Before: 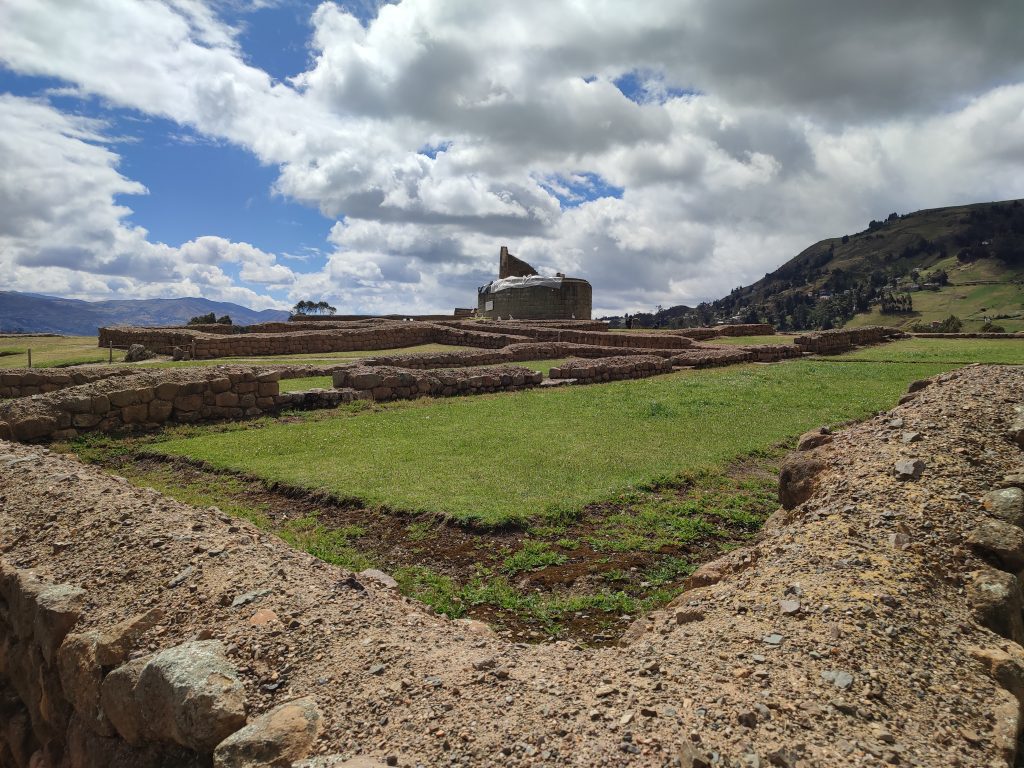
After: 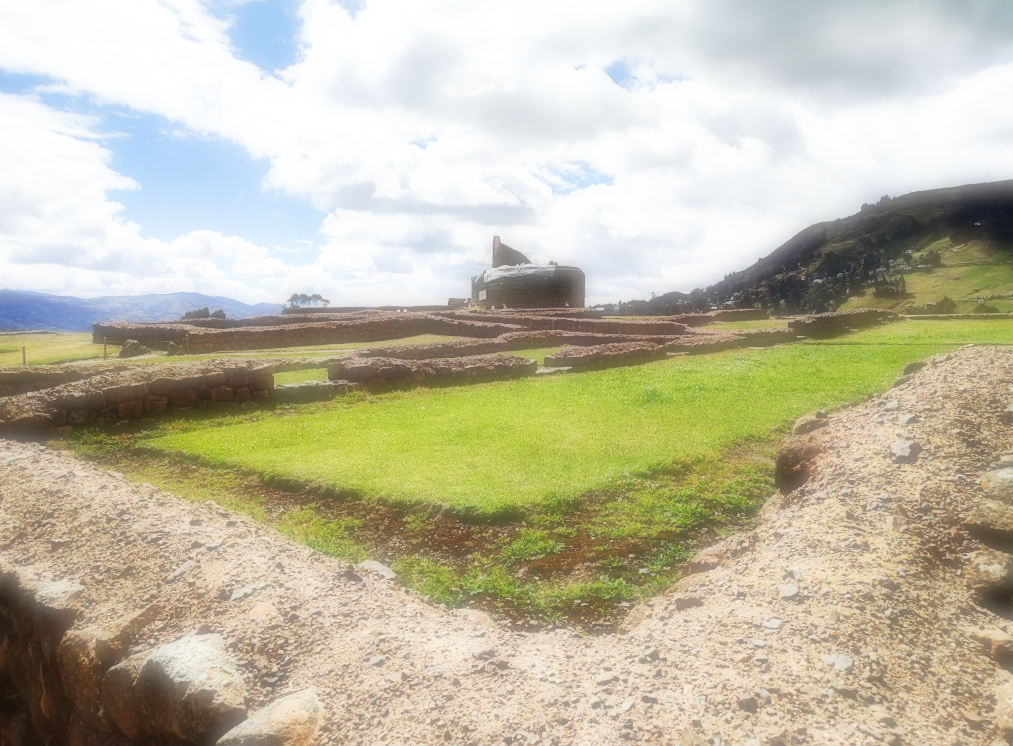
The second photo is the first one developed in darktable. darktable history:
rotate and perspective: rotation -1°, crop left 0.011, crop right 0.989, crop top 0.025, crop bottom 0.975
soften: on, module defaults
base curve: curves: ch0 [(0, 0) (0.007, 0.004) (0.027, 0.03) (0.046, 0.07) (0.207, 0.54) (0.442, 0.872) (0.673, 0.972) (1, 1)], preserve colors none
